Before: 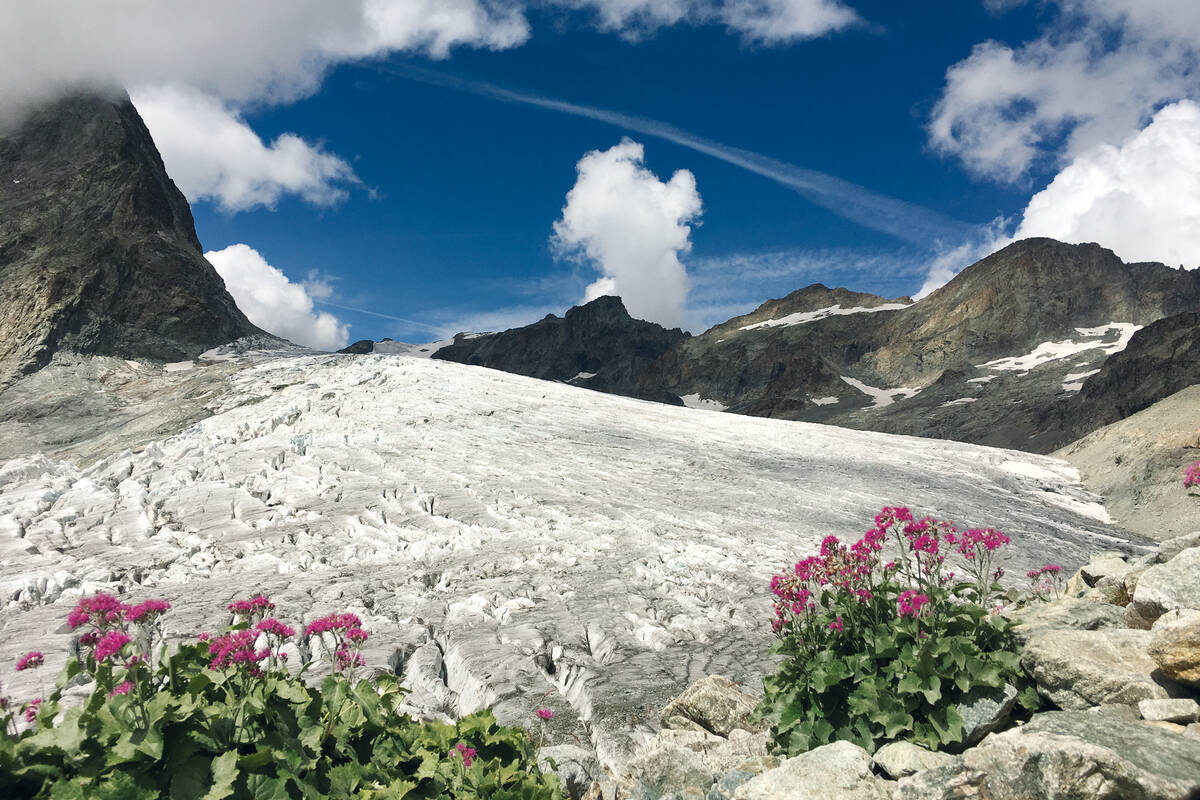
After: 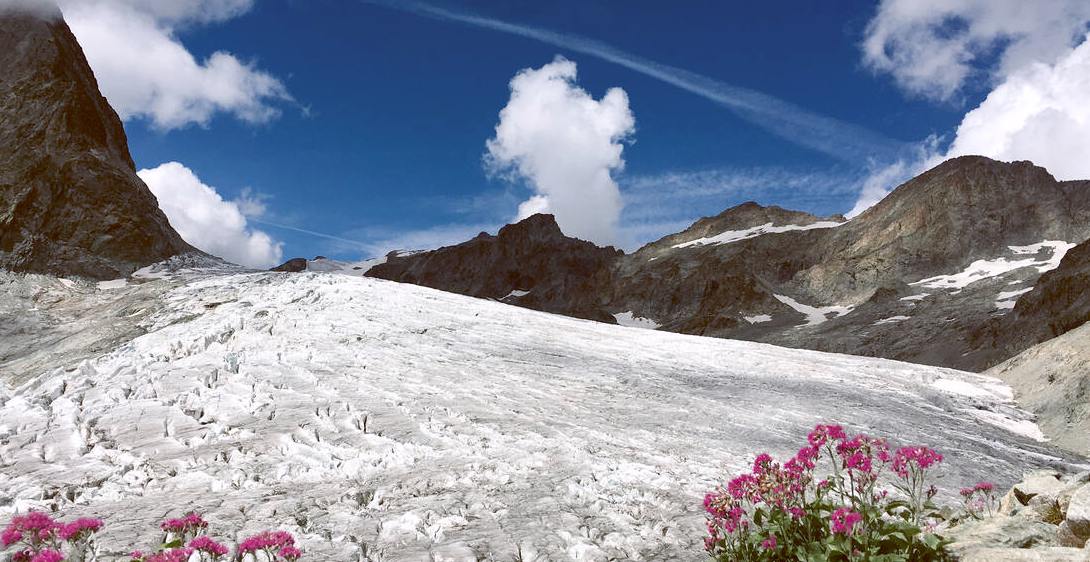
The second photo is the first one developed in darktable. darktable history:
crop: left 5.596%, top 10.314%, right 3.534%, bottom 19.395%
color balance: lift [1, 1.015, 1.004, 0.985], gamma [1, 0.958, 0.971, 1.042], gain [1, 0.956, 0.977, 1.044]
color correction: highlights a* 3.12, highlights b* -1.55, shadows a* -0.101, shadows b* 2.52, saturation 0.98
